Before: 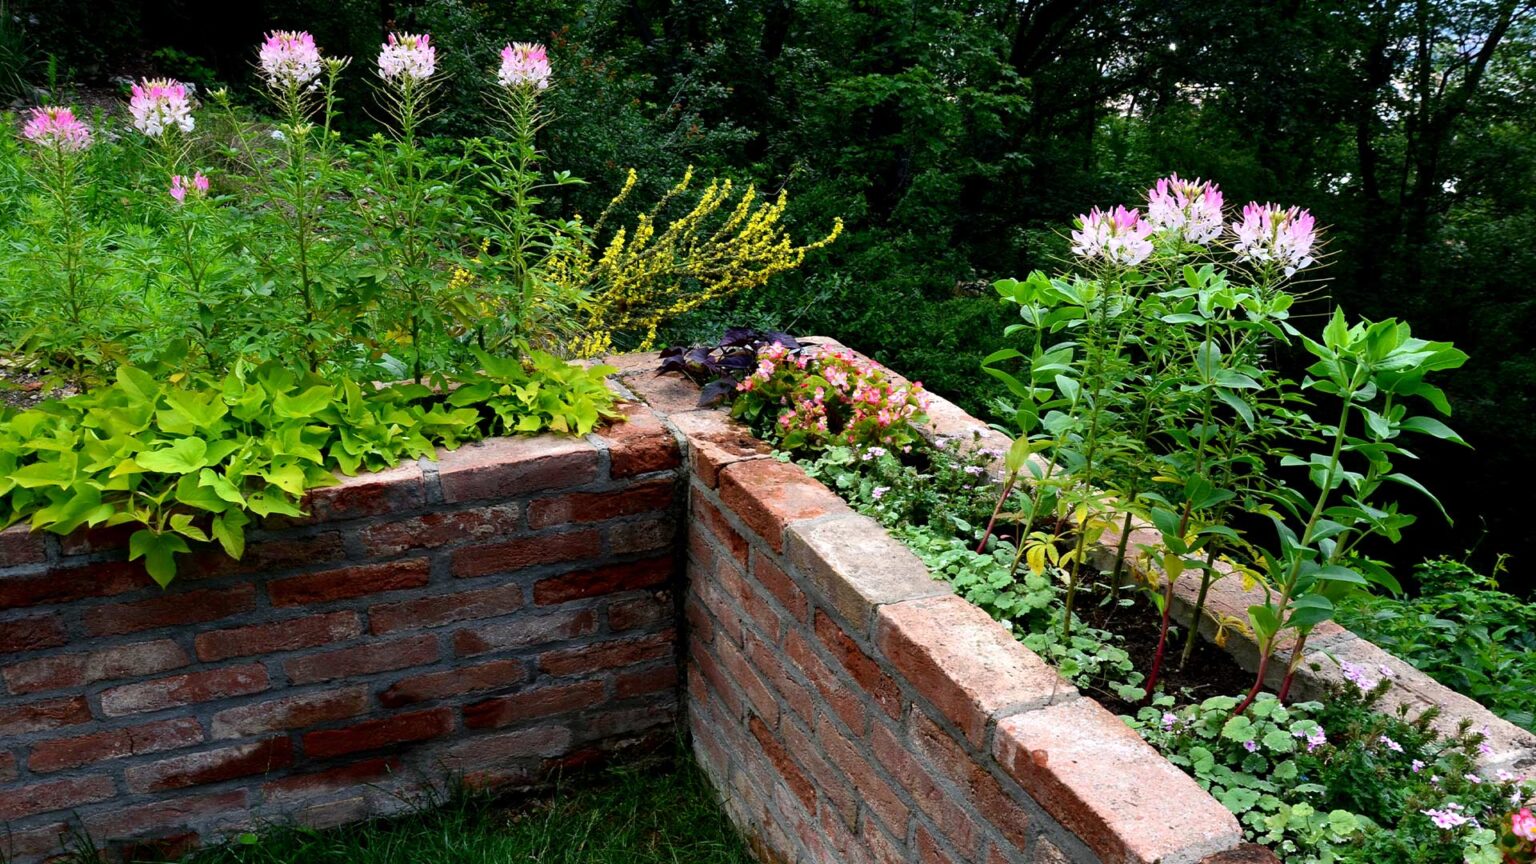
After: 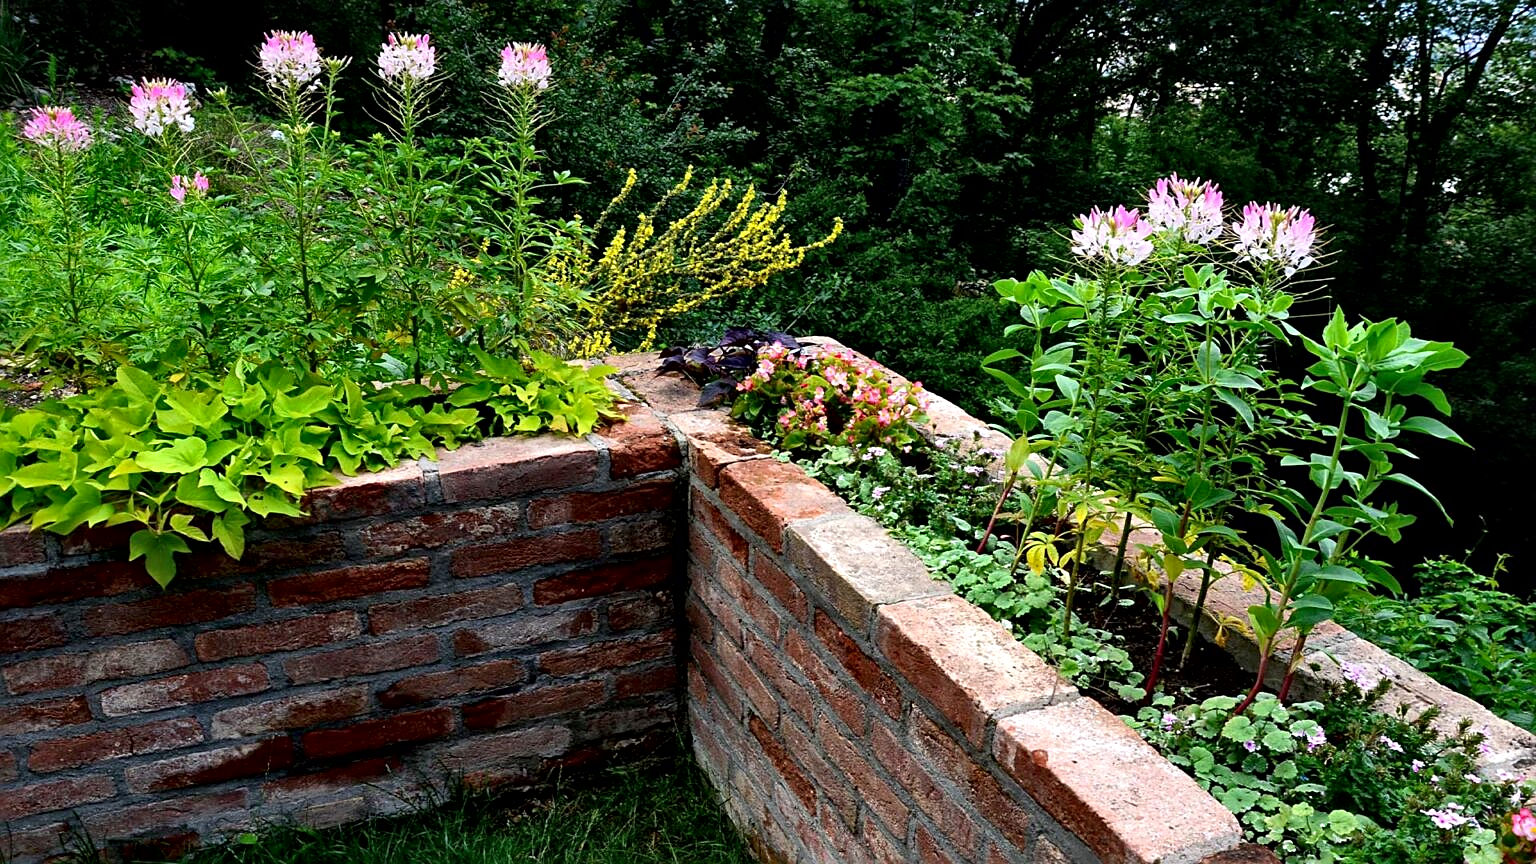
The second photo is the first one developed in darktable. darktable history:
sharpen: on, module defaults
local contrast: mode bilateral grid, contrast 24, coarseness 46, detail 152%, midtone range 0.2
contrast brightness saturation: contrast 0.043, saturation 0.069
exposure: compensate highlight preservation false
